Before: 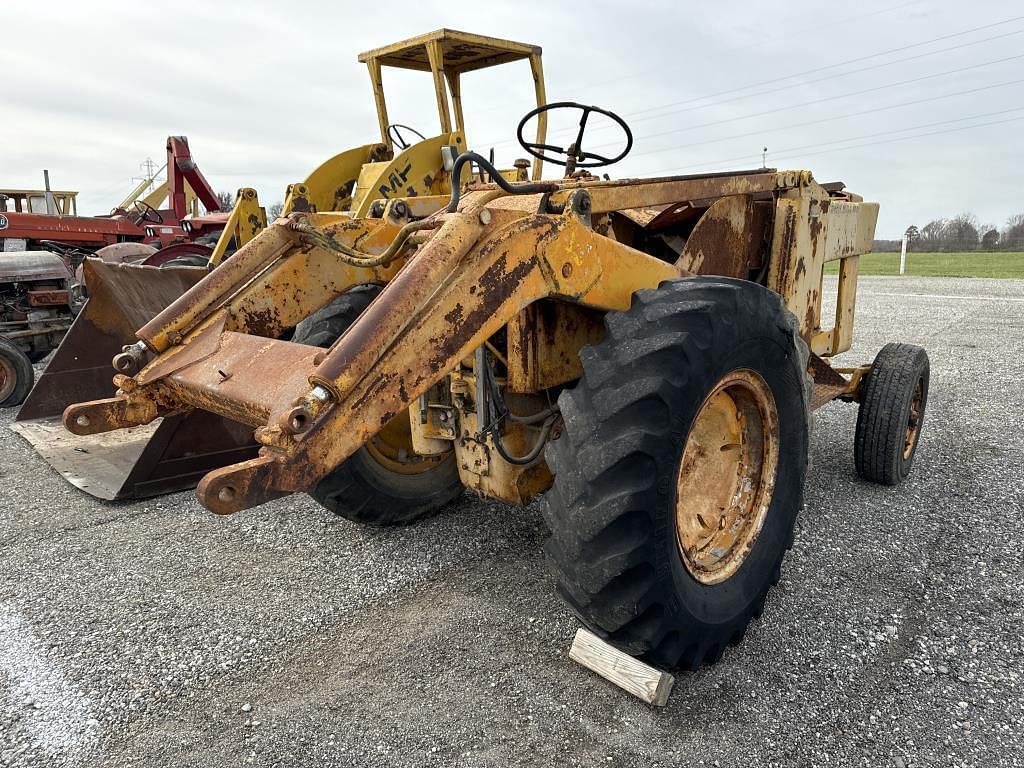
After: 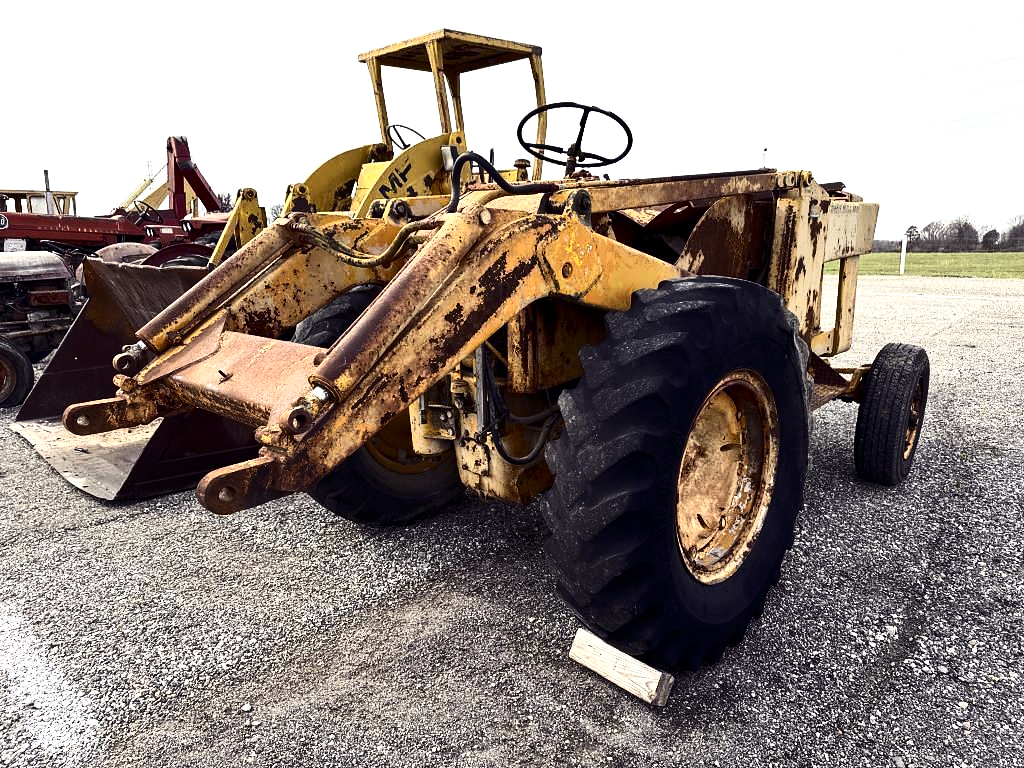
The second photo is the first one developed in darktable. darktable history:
contrast brightness saturation: contrast 0.297
color balance rgb: shadows lift › luminance -22.005%, shadows lift › chroma 9.221%, shadows lift › hue 283.99°, highlights gain › luminance 7.58%, highlights gain › chroma 0.929%, highlights gain › hue 49.13°, perceptual saturation grading › global saturation -0.126%, perceptual brilliance grading › global brilliance 15.633%, perceptual brilliance grading › shadows -34.322%
